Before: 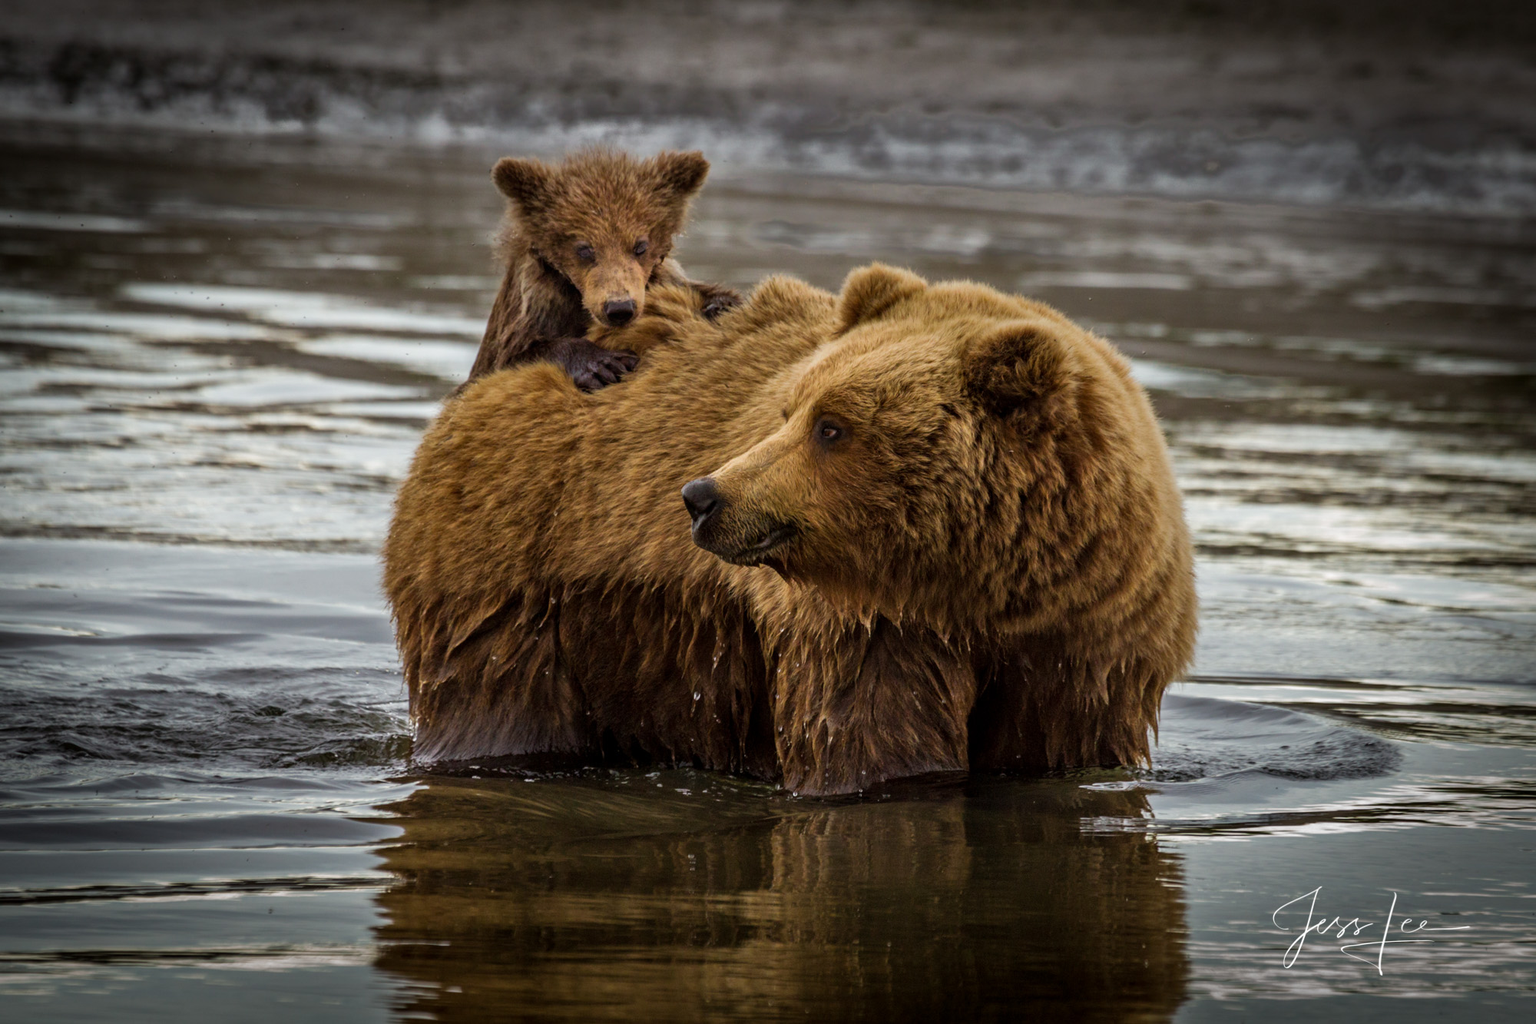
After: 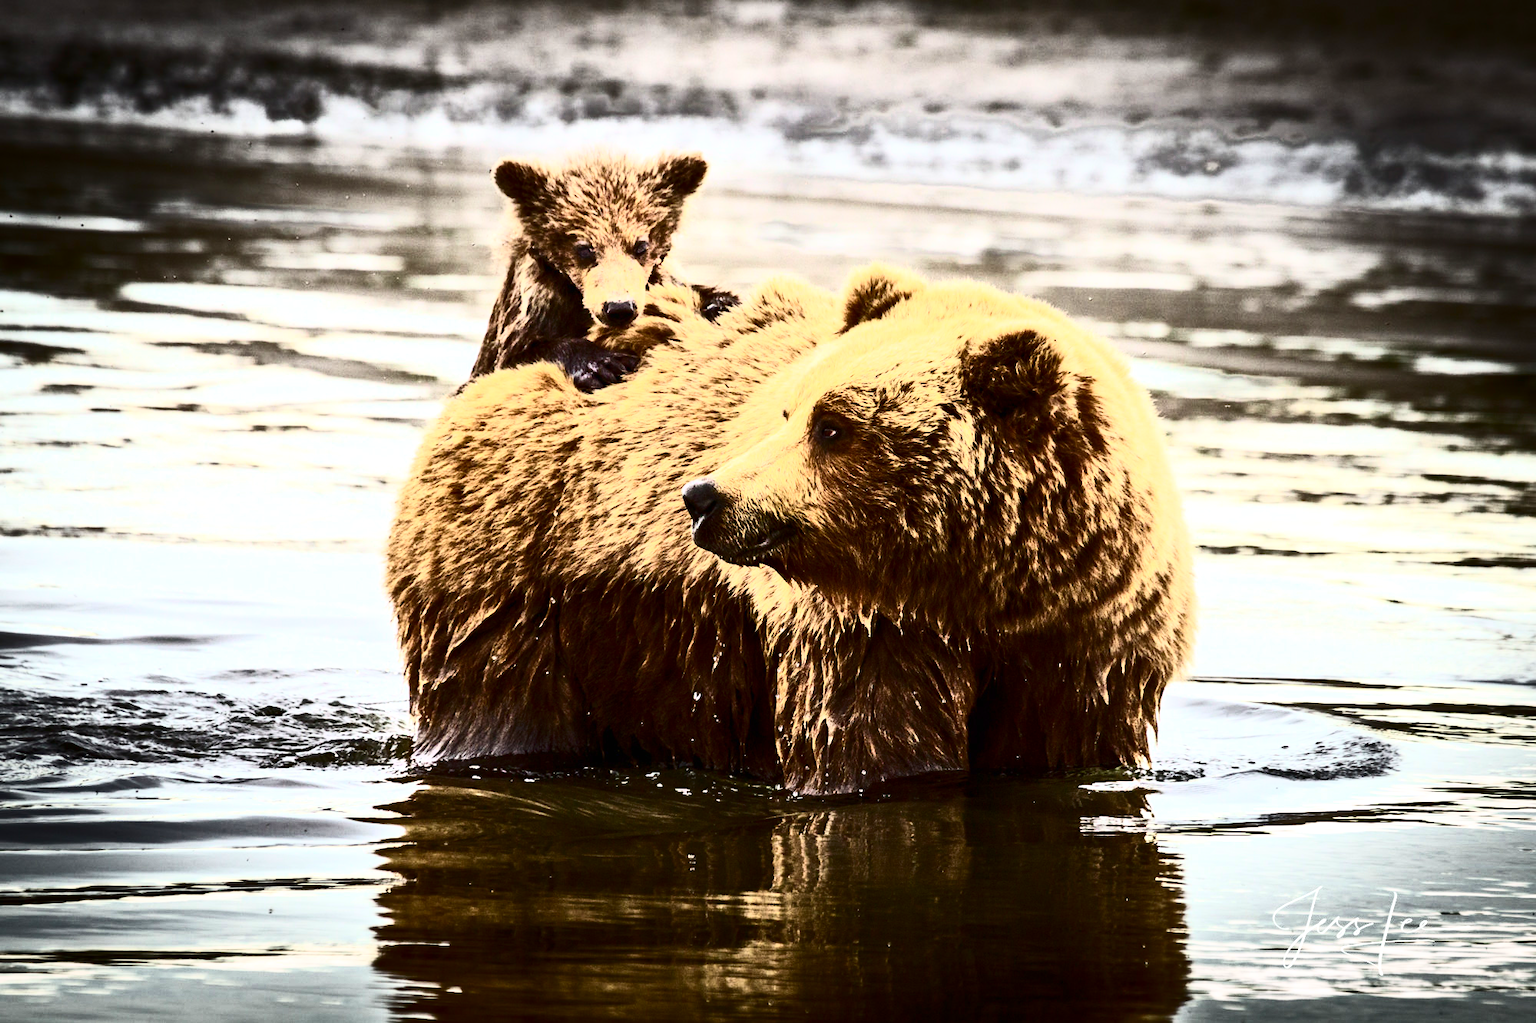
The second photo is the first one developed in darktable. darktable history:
tone equalizer: on, module defaults
contrast brightness saturation: contrast 0.948, brightness 0.199
exposure: black level correction 0, exposure 1.2 EV, compensate exposure bias true, compensate highlight preservation false
